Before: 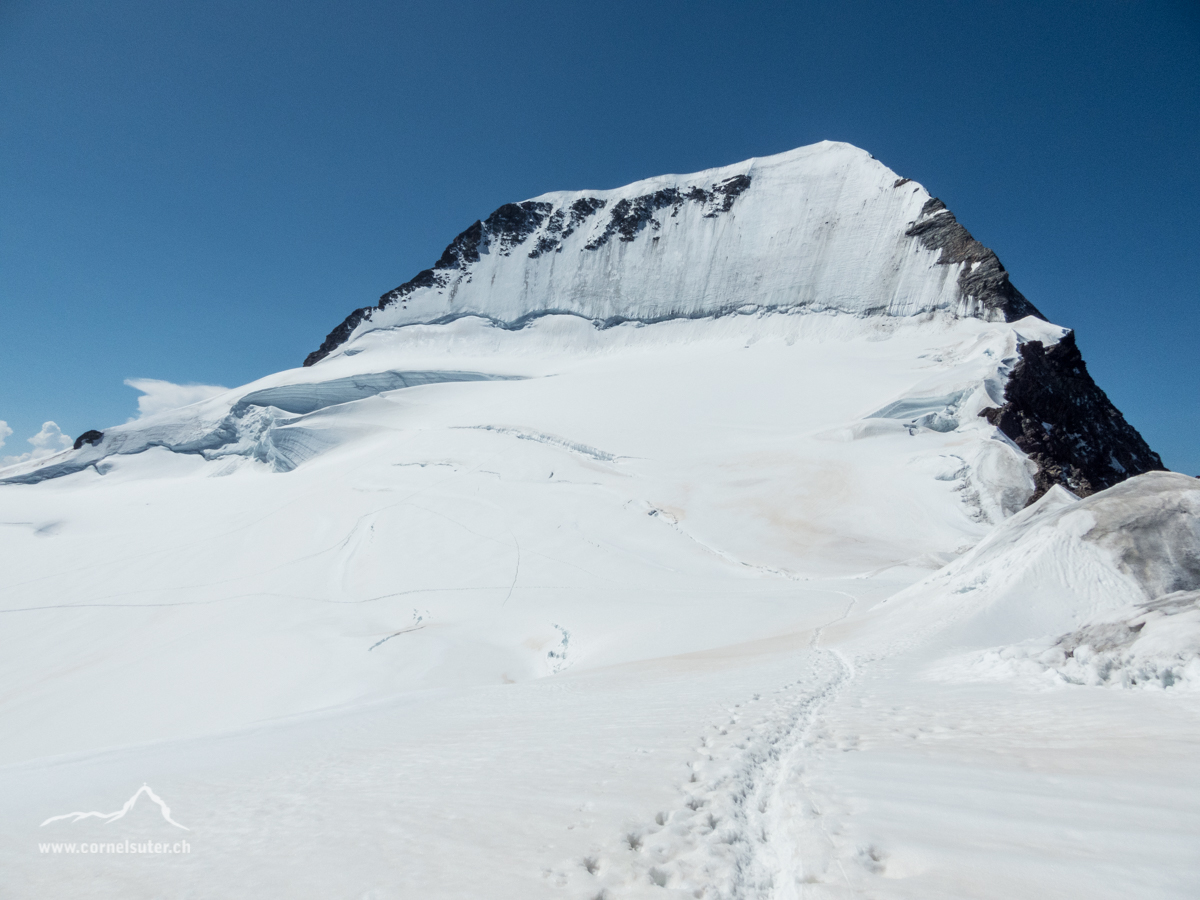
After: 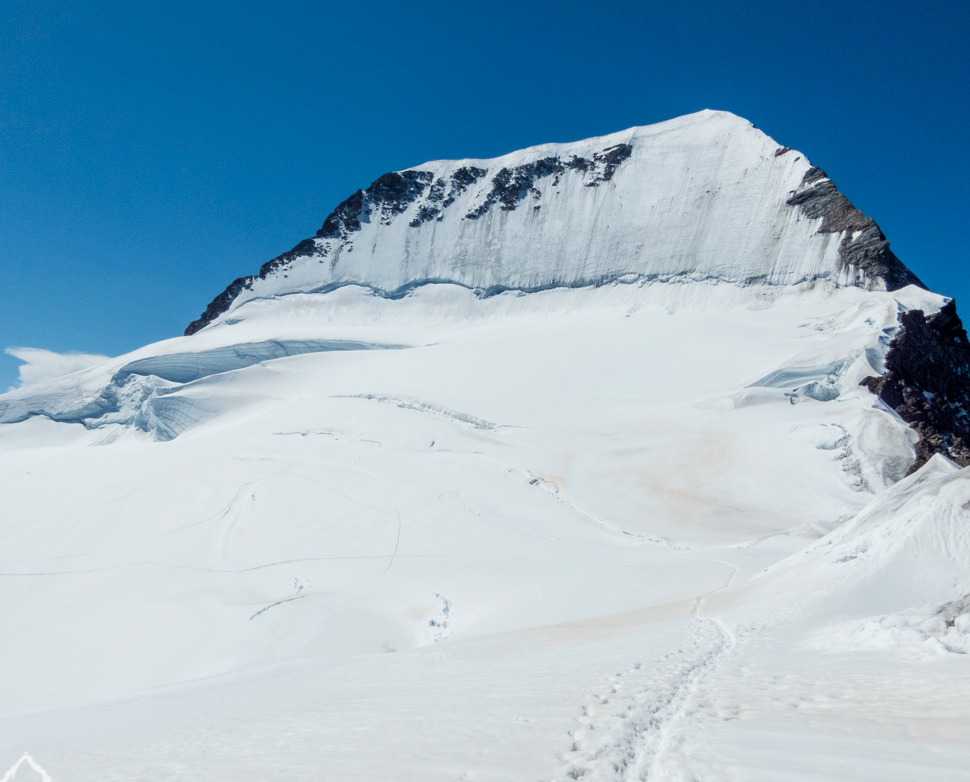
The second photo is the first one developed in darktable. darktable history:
color balance rgb: perceptual saturation grading › global saturation 35%, perceptual saturation grading › highlights -30%, perceptual saturation grading › shadows 35%, perceptual brilliance grading › global brilliance 3%, perceptual brilliance grading › highlights -3%, perceptual brilliance grading › shadows 3%
crop: left 9.929%, top 3.475%, right 9.188%, bottom 9.529%
